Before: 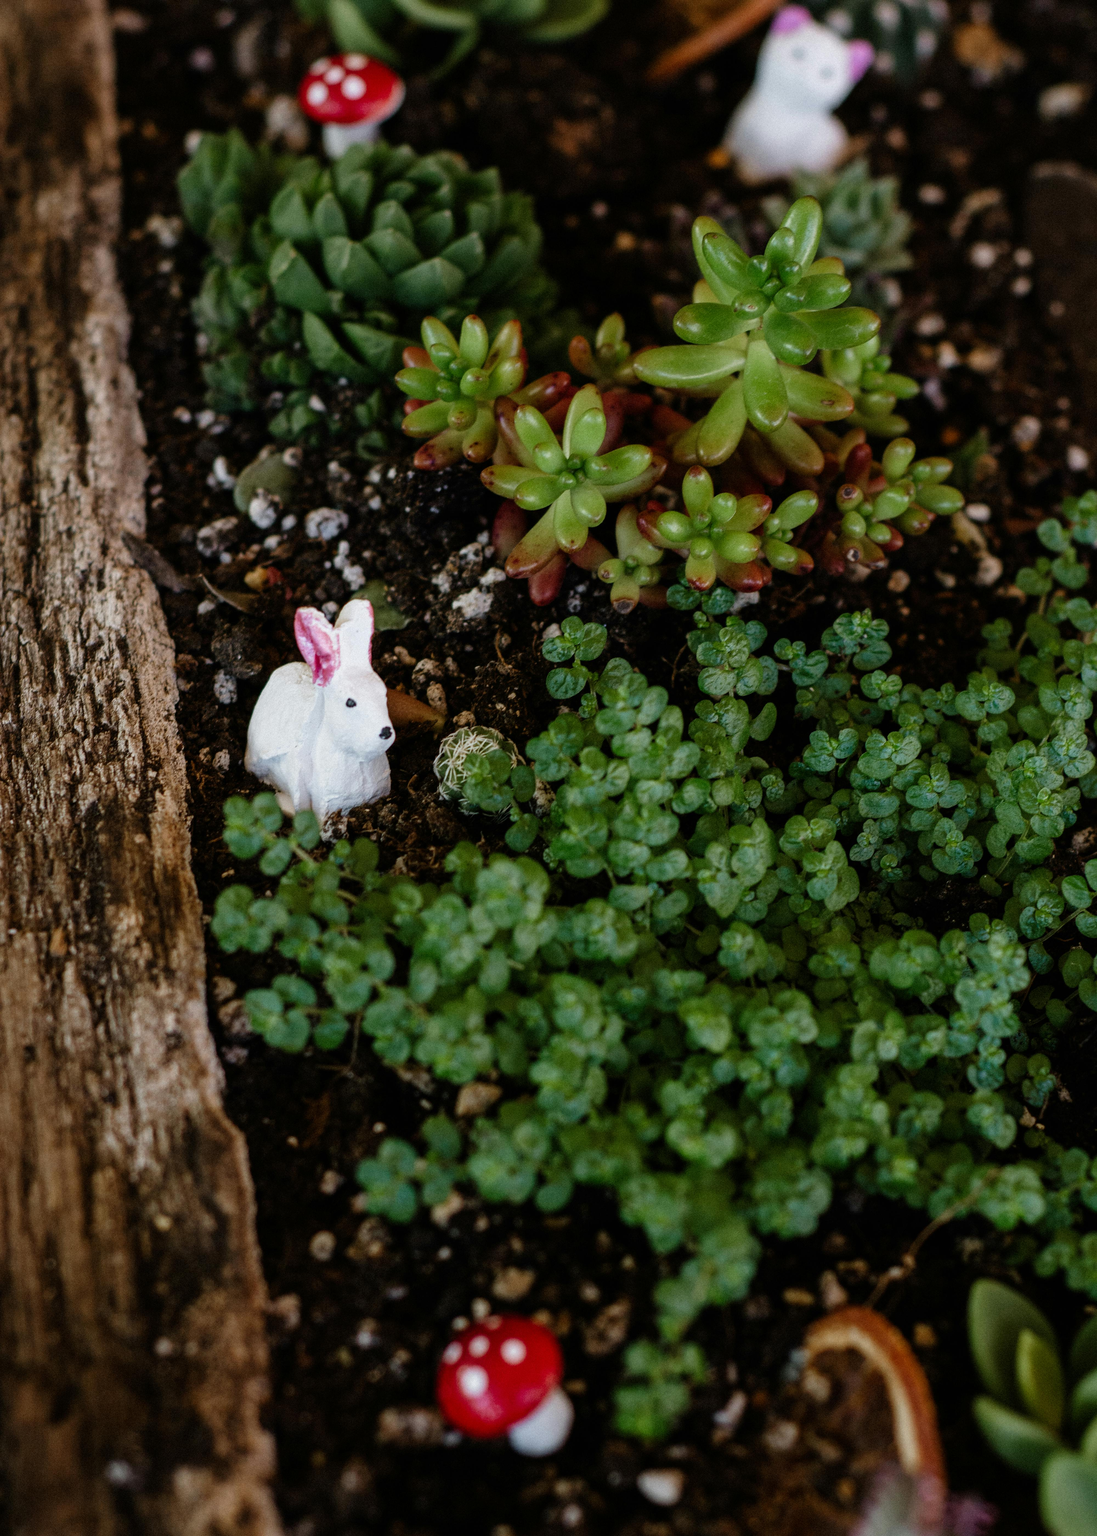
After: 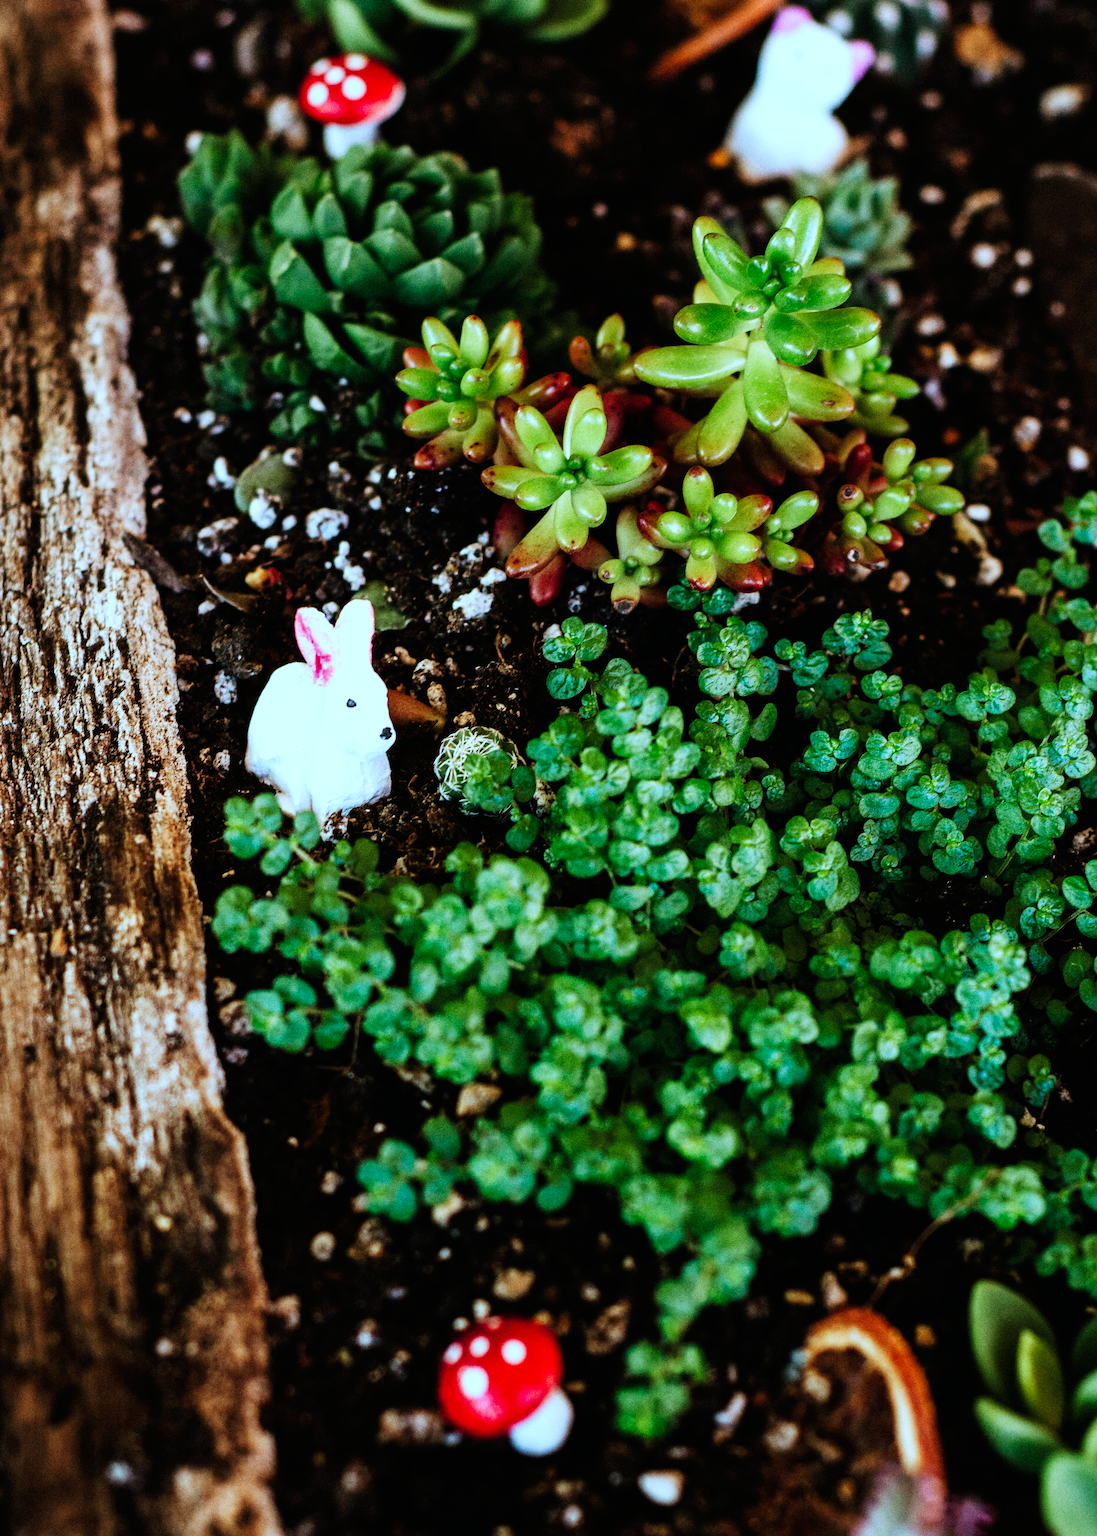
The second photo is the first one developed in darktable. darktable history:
base curve: curves: ch0 [(0, 0) (0.007, 0.004) (0.027, 0.03) (0.046, 0.07) (0.207, 0.54) (0.442, 0.872) (0.673, 0.972) (1, 1)], preserve colors none
color correction: highlights a* -9.66, highlights b* -21.49
